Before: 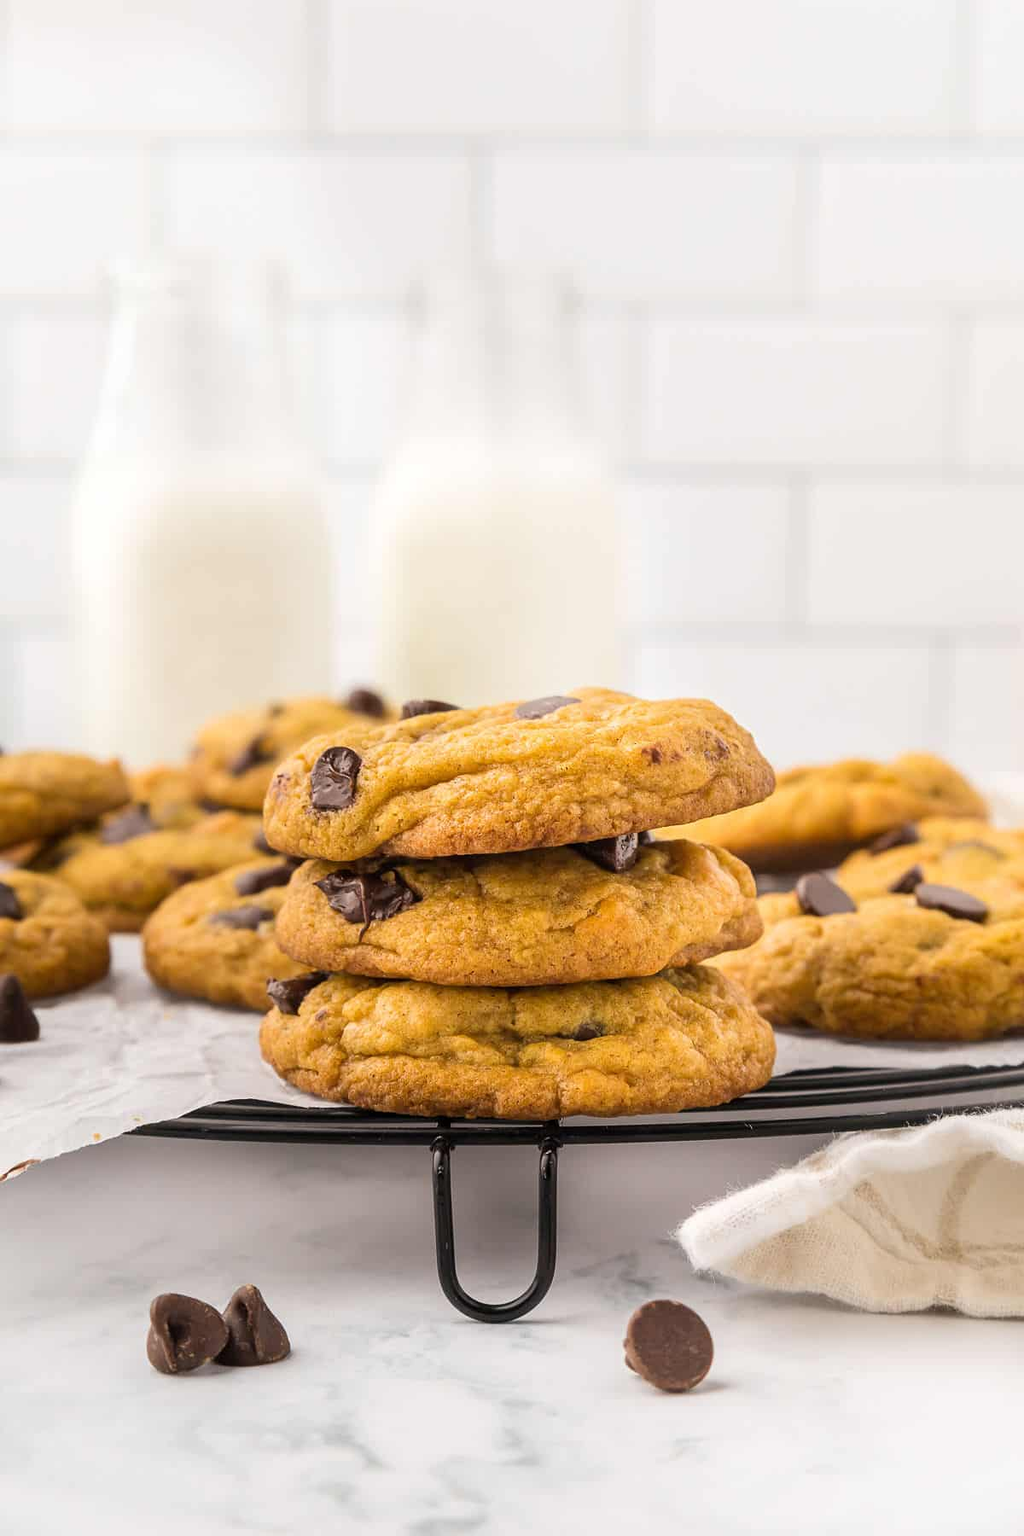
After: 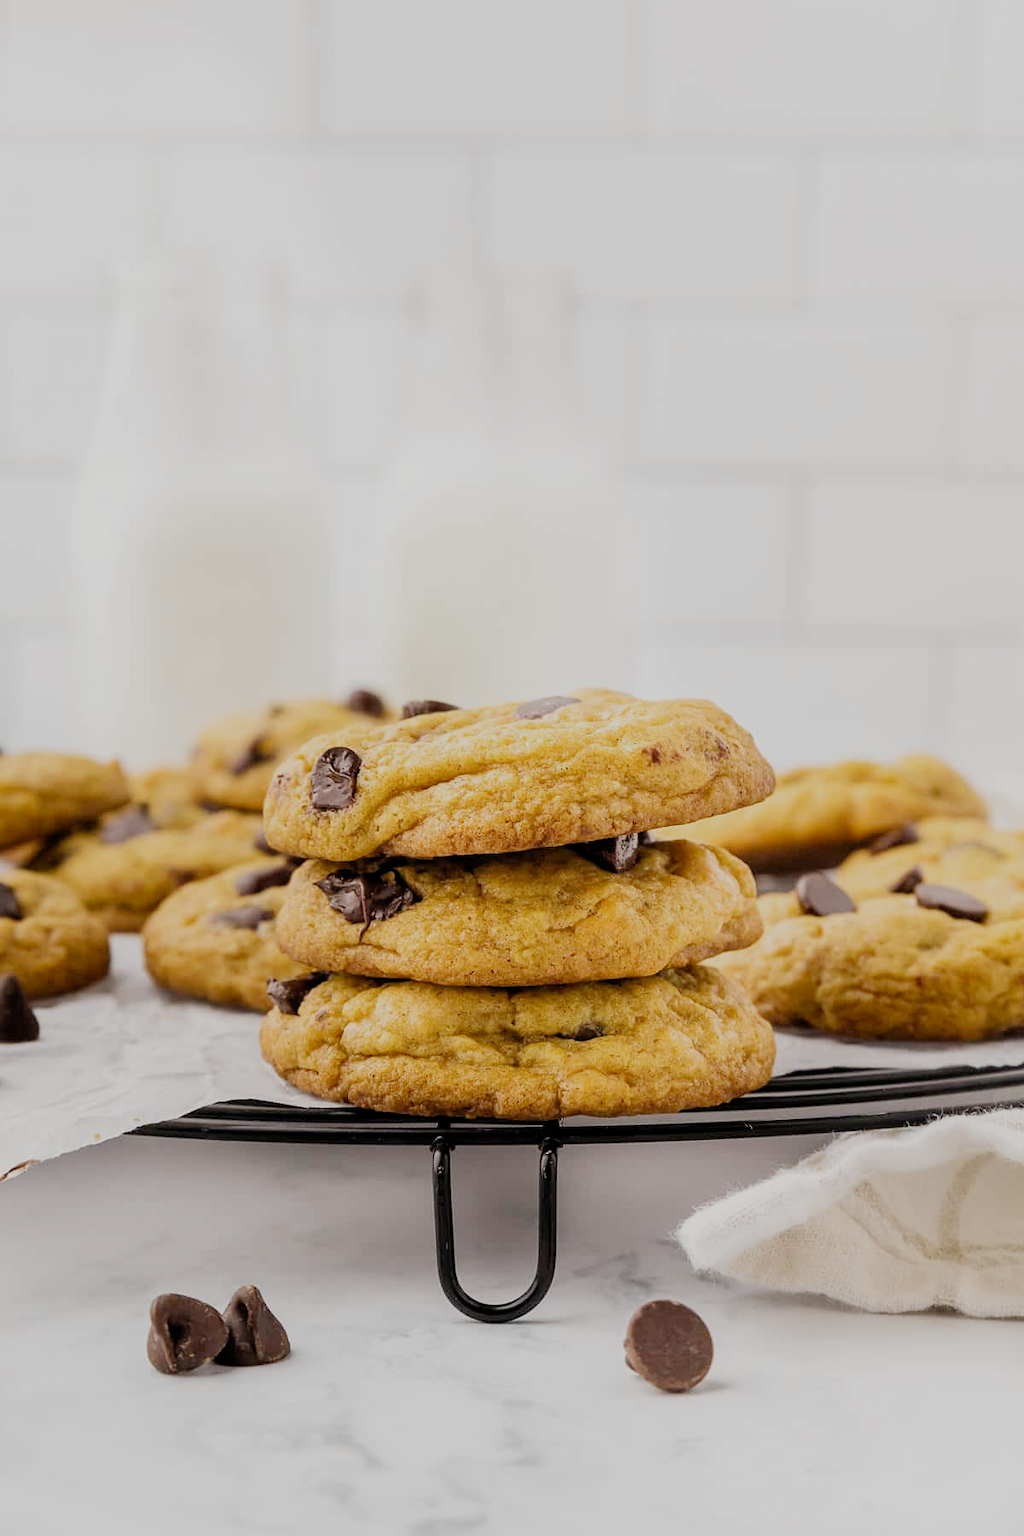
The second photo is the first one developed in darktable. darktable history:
filmic rgb: black relative exposure -7.65 EV, white relative exposure 4.56 EV, threshold 2.98 EV, hardness 3.61, contrast 0.987, preserve chrominance no, color science v4 (2020), contrast in shadows soft, contrast in highlights soft, enable highlight reconstruction true
contrast brightness saturation: saturation -0.081
